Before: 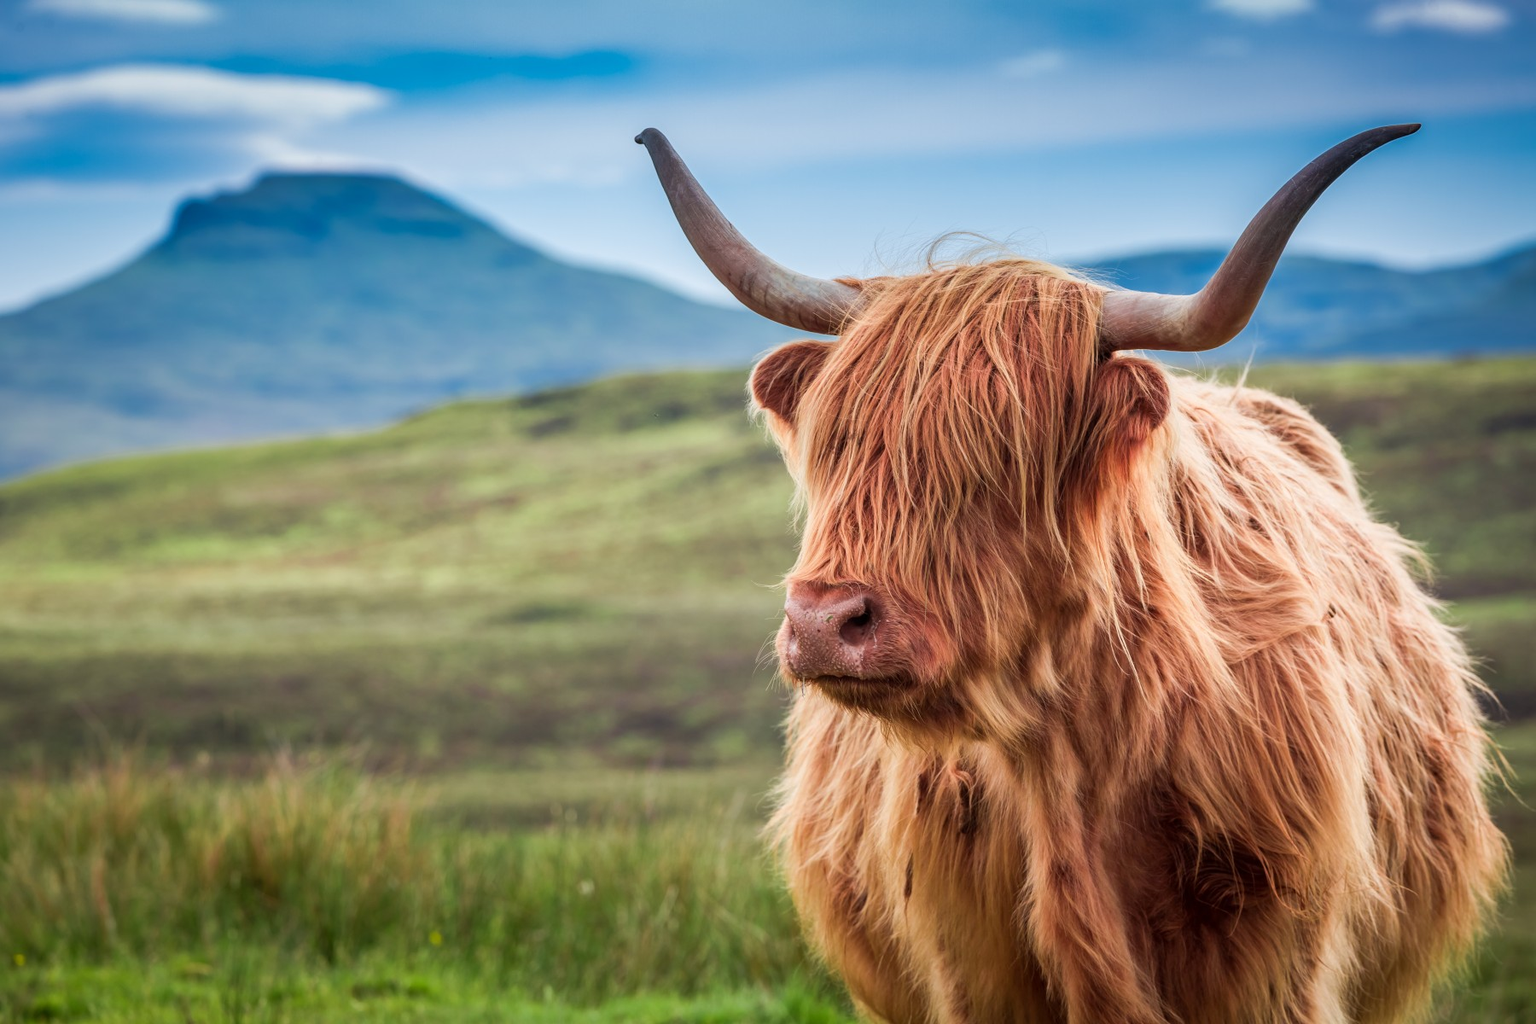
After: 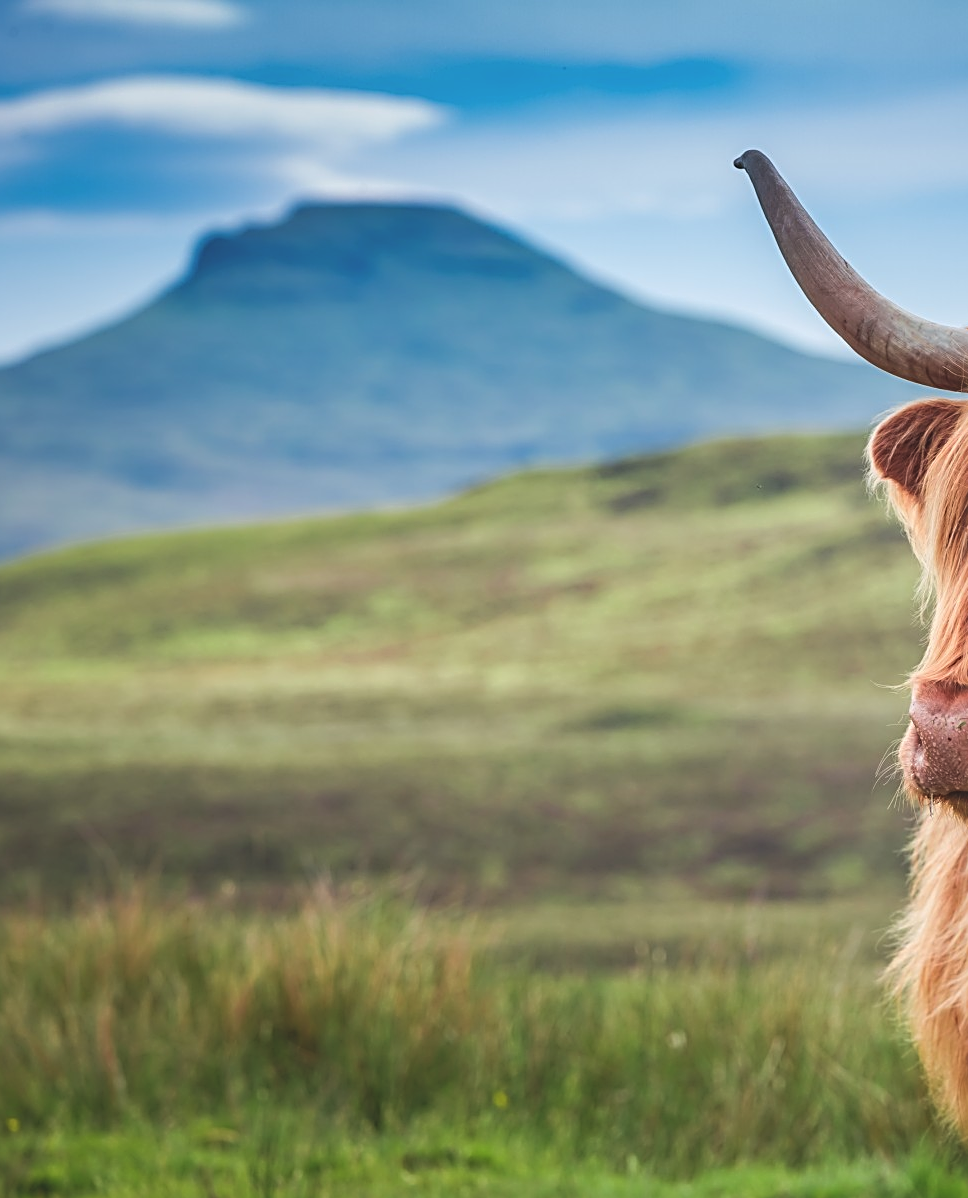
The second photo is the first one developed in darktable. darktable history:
exposure: black level correction -0.015, compensate highlight preservation false
sharpen: radius 2.543, amount 0.636
crop: left 0.587%, right 45.588%, bottom 0.086%
